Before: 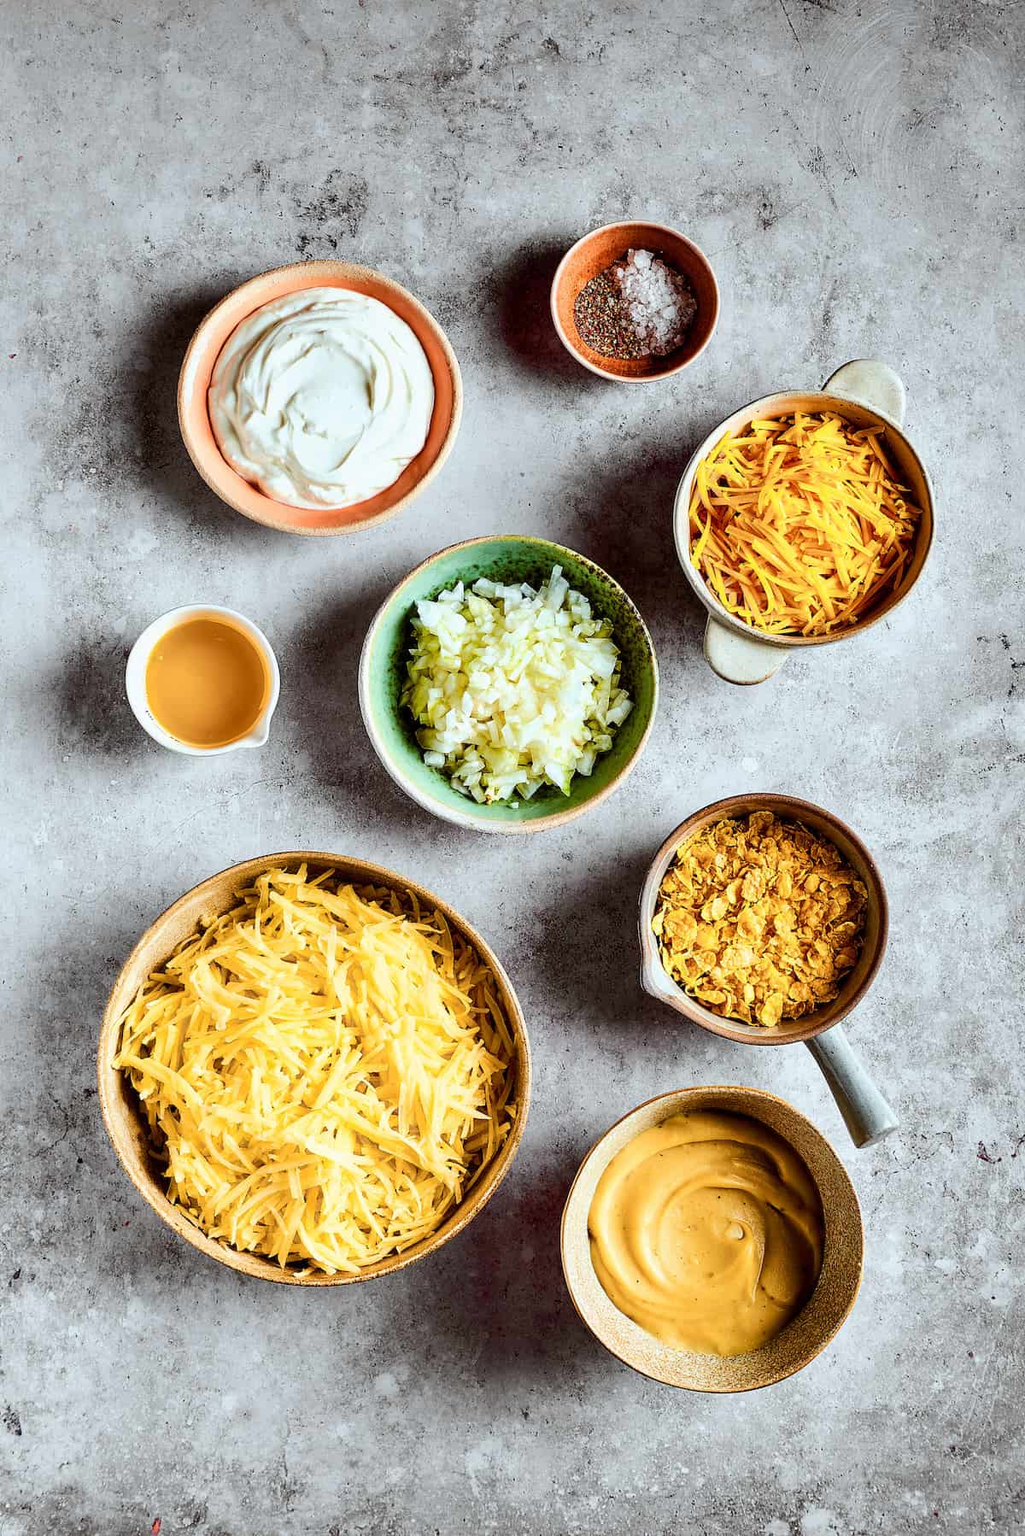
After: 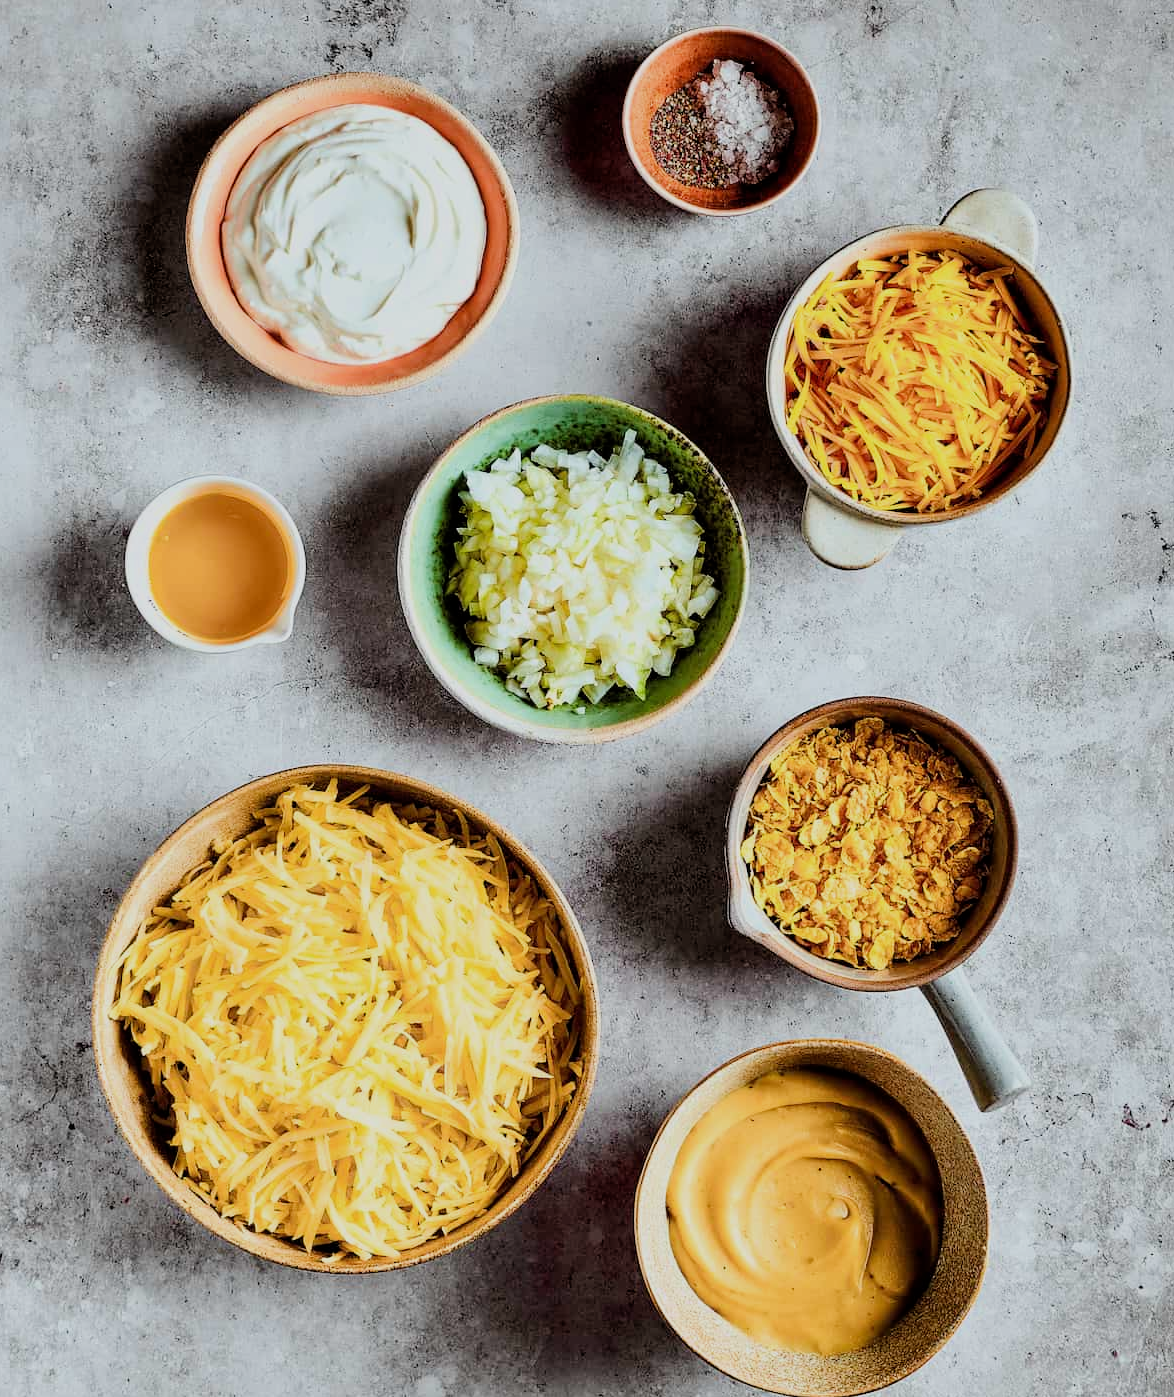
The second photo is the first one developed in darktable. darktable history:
tone equalizer: -8 EV -0.58 EV
filmic rgb: black relative exposure -8.01 EV, white relative exposure 3.83 EV, threshold 5.96 EV, hardness 4.28, enable highlight reconstruction true
crop and rotate: left 1.885%, top 12.933%, right 0.223%, bottom 9.34%
